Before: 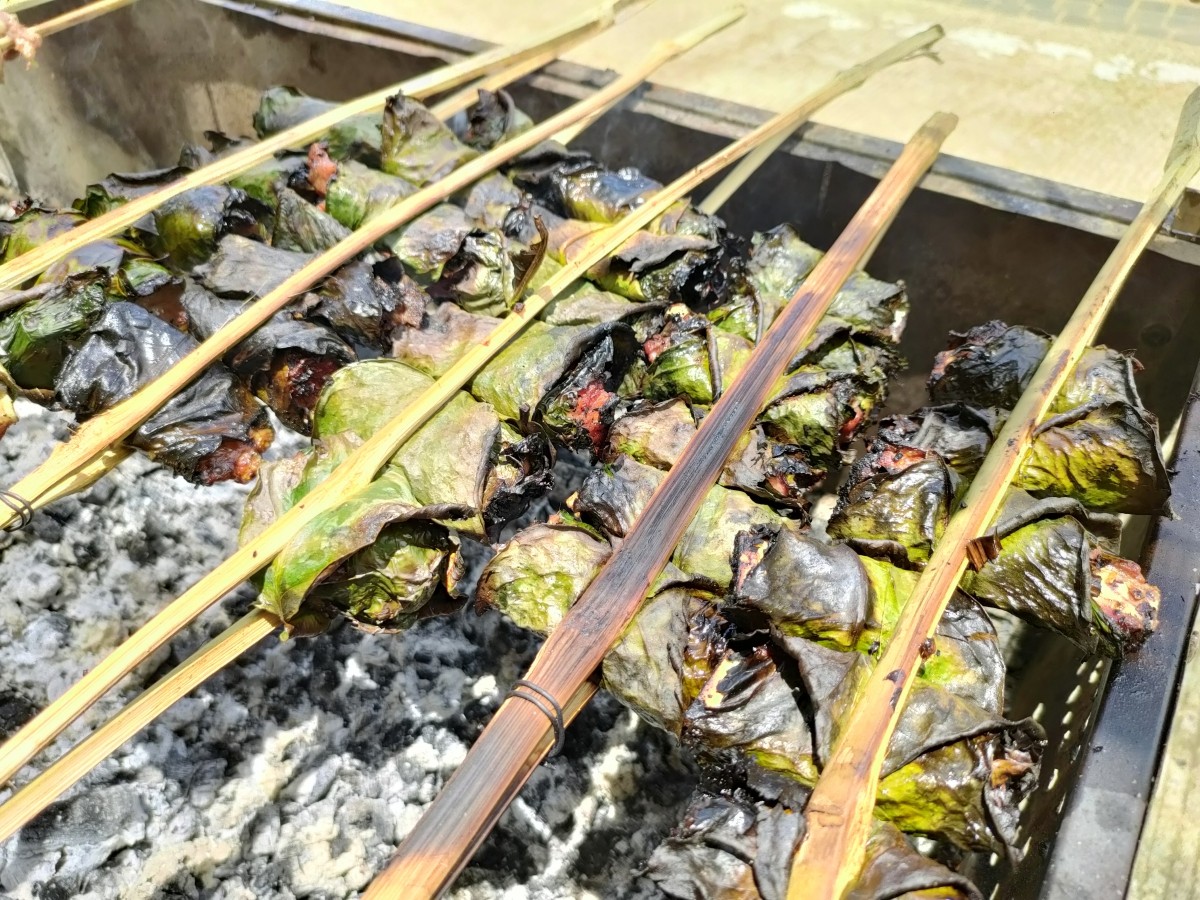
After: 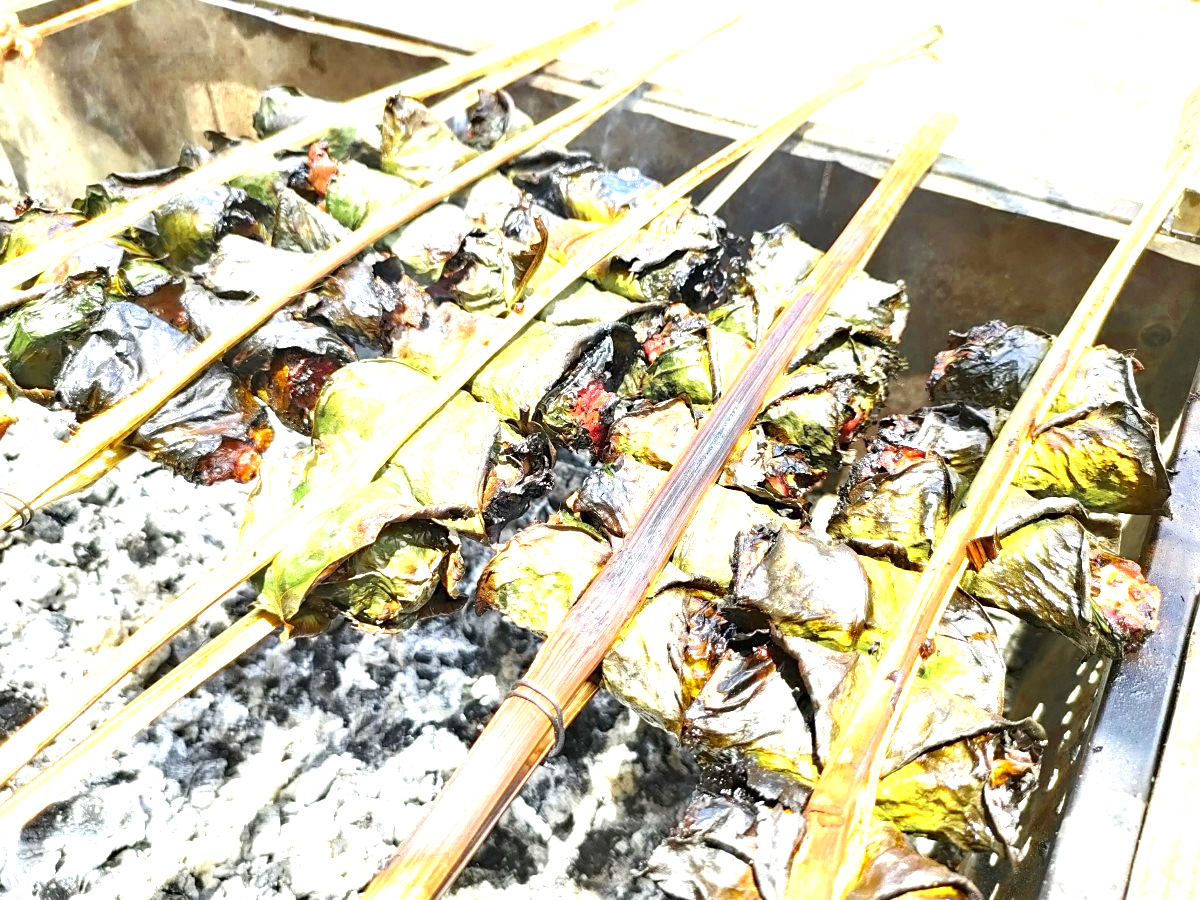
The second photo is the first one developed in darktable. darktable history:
sharpen: amount 0.2
exposure: black level correction 0, exposure 1.625 EV, compensate exposure bias true, compensate highlight preservation false
color zones: curves: ch0 [(0.11, 0.396) (0.195, 0.36) (0.25, 0.5) (0.303, 0.412) (0.357, 0.544) (0.75, 0.5) (0.967, 0.328)]; ch1 [(0, 0.468) (0.112, 0.512) (0.202, 0.6) (0.25, 0.5) (0.307, 0.352) (0.357, 0.544) (0.75, 0.5) (0.963, 0.524)]
